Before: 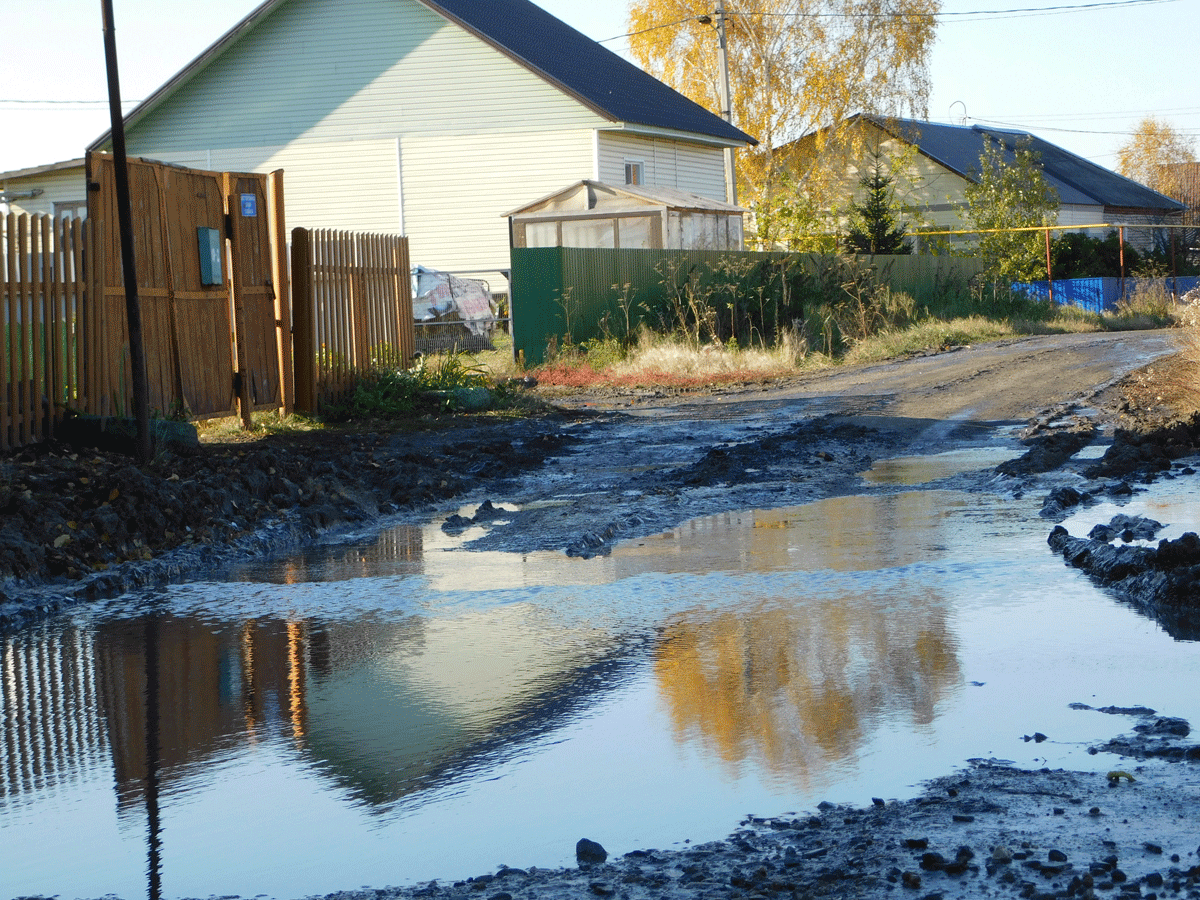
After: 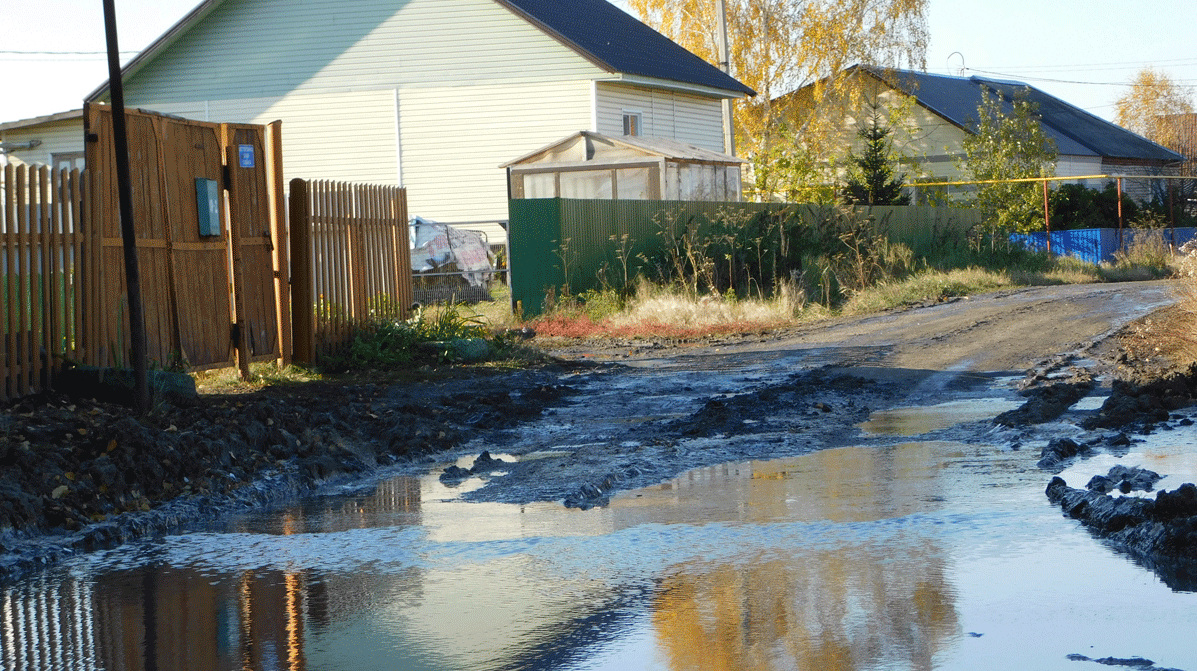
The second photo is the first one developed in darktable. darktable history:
crop: left 0.205%, top 5.537%, bottom 19.858%
